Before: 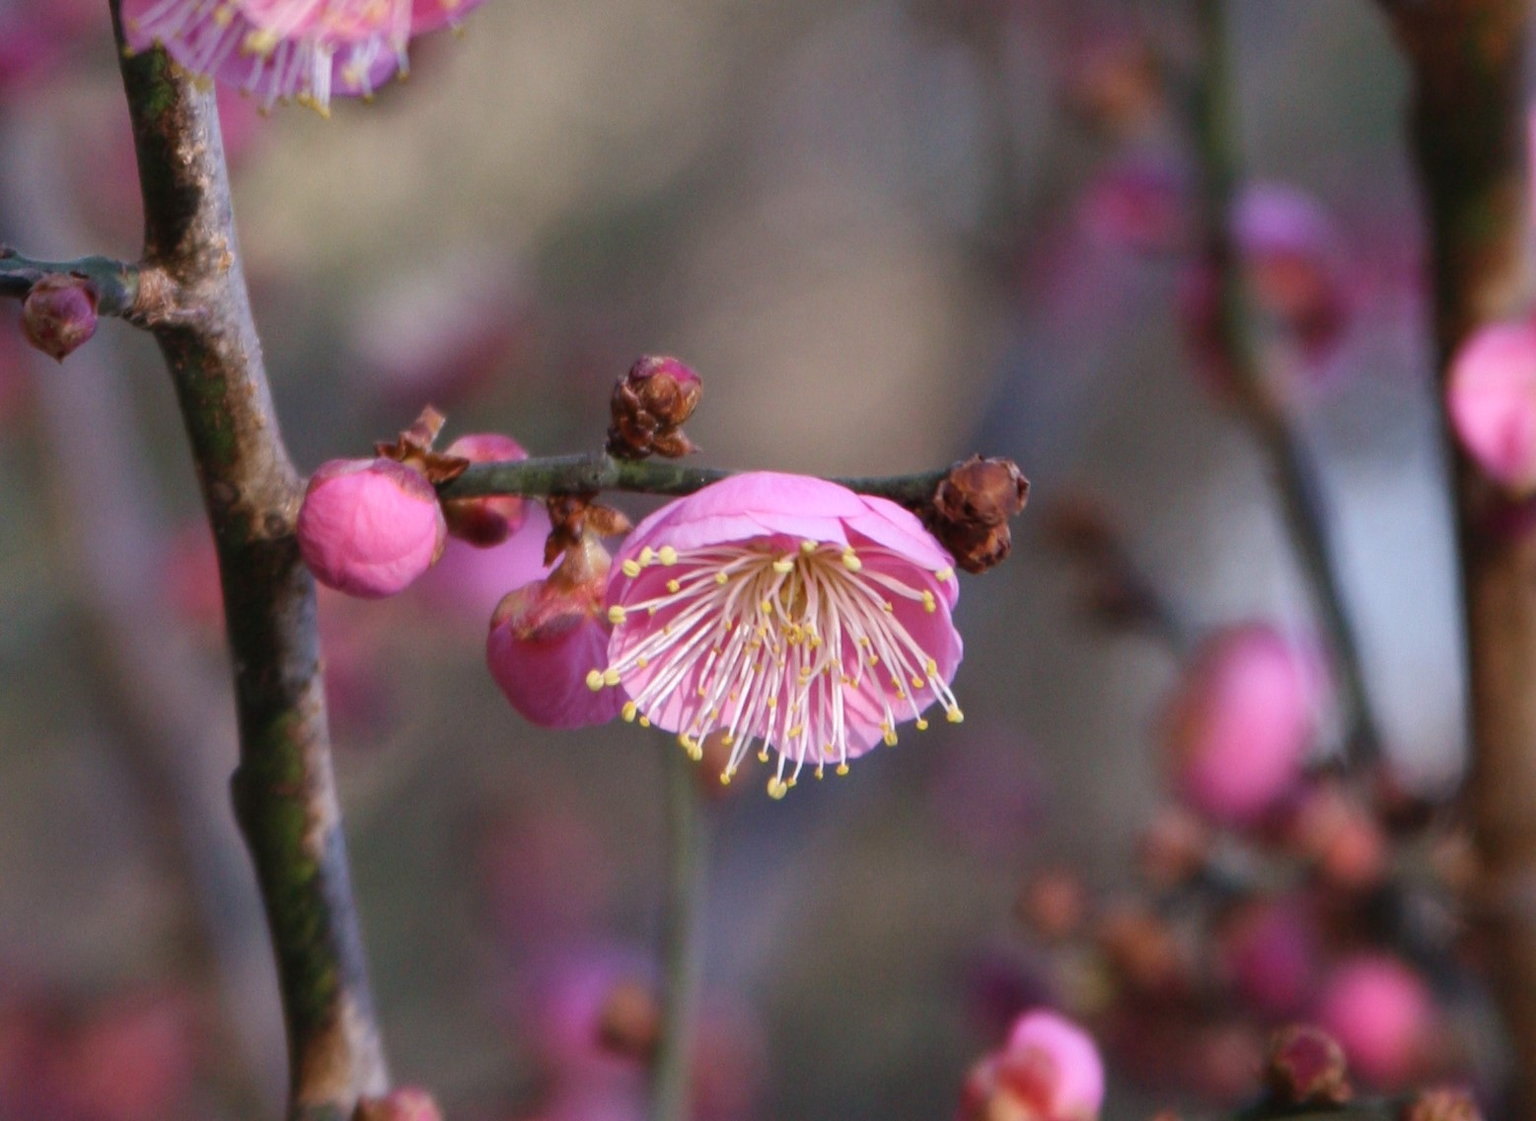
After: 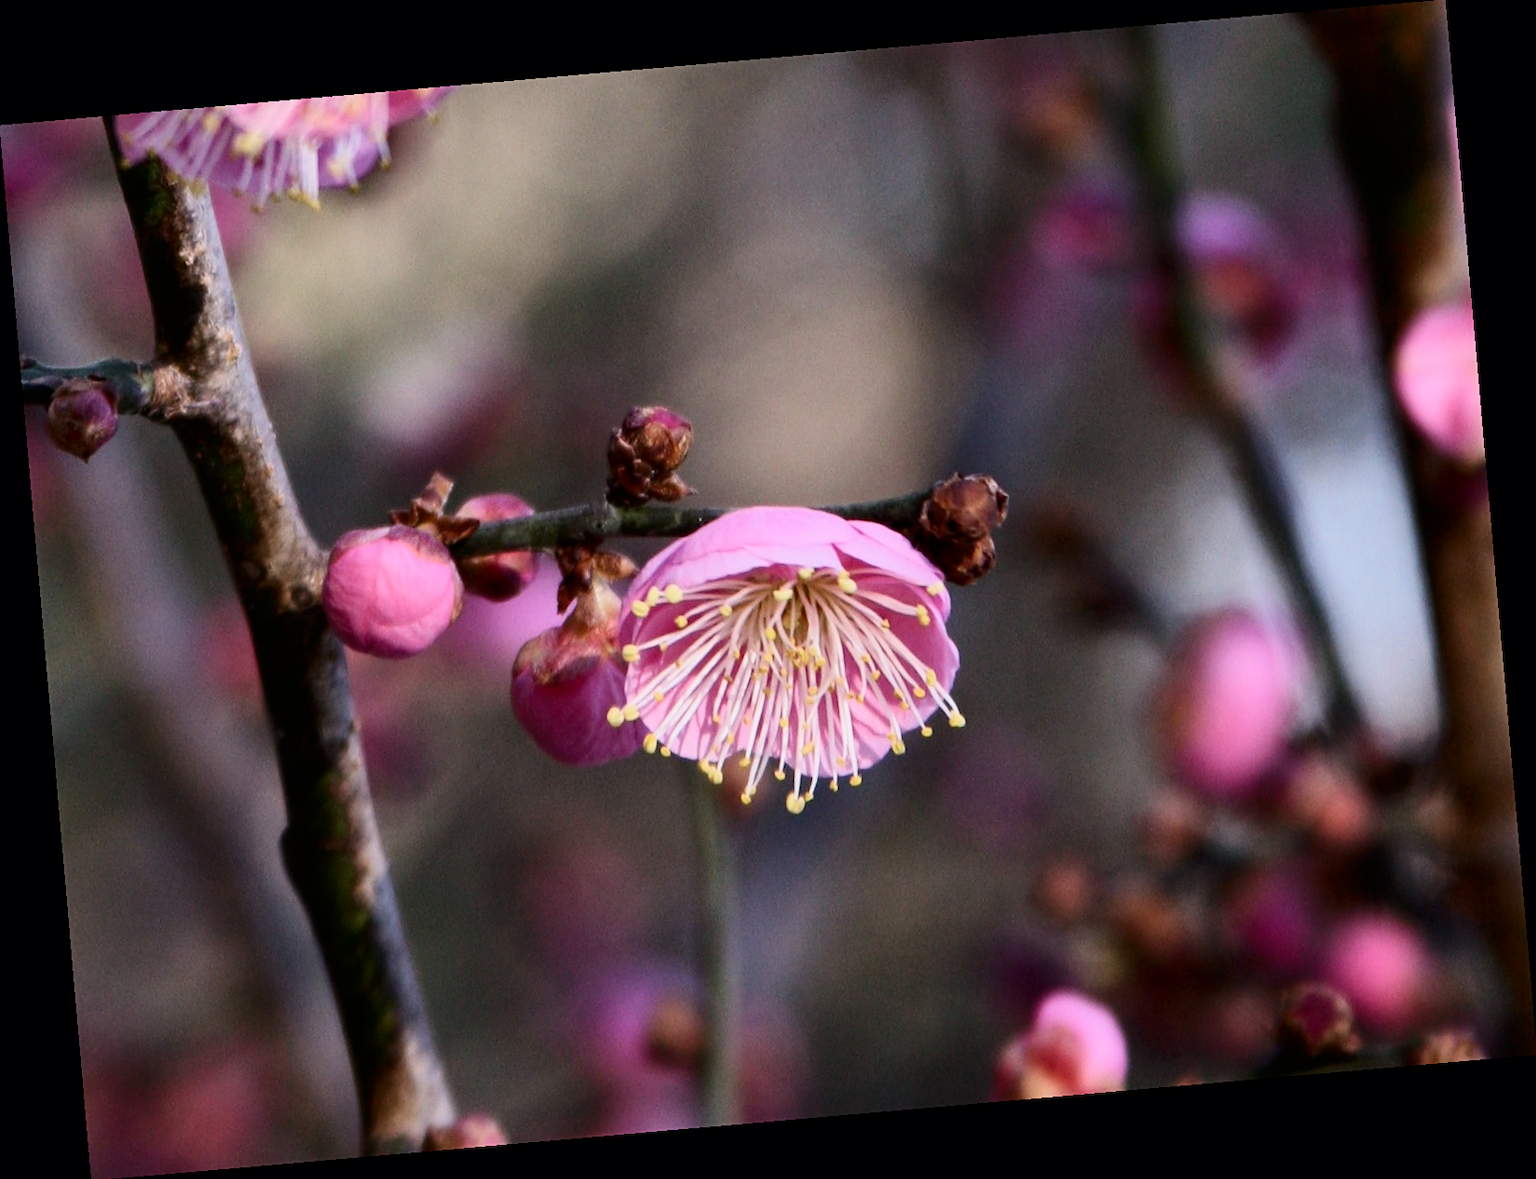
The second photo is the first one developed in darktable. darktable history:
sharpen: amount 0.2
filmic rgb: threshold 3 EV, hardness 4.17, latitude 50%, contrast 1.1, preserve chrominance max RGB, color science v6 (2022), contrast in shadows safe, contrast in highlights safe, enable highlight reconstruction true
rotate and perspective: rotation -4.98°, automatic cropping off
contrast brightness saturation: contrast 0.28
